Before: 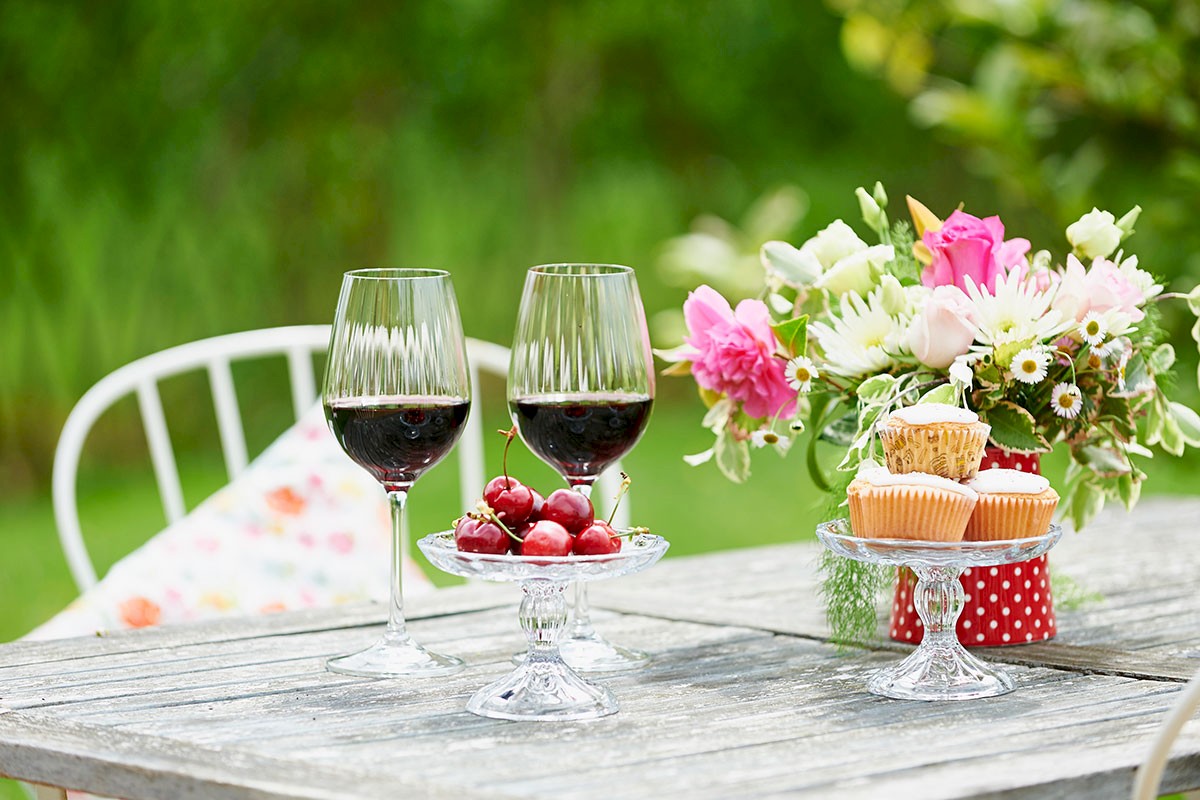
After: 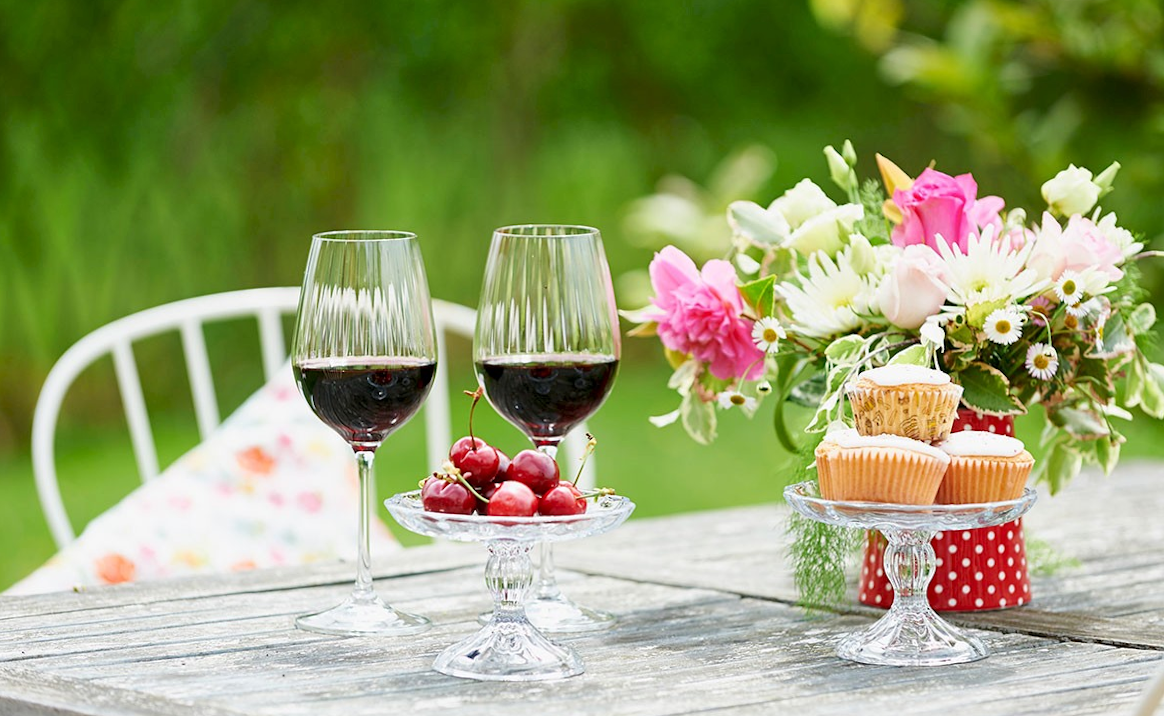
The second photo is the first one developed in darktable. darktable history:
rotate and perspective: lens shift (horizontal) -0.055, automatic cropping off
white balance: emerald 1
crop: left 1.507%, top 6.147%, right 1.379%, bottom 6.637%
